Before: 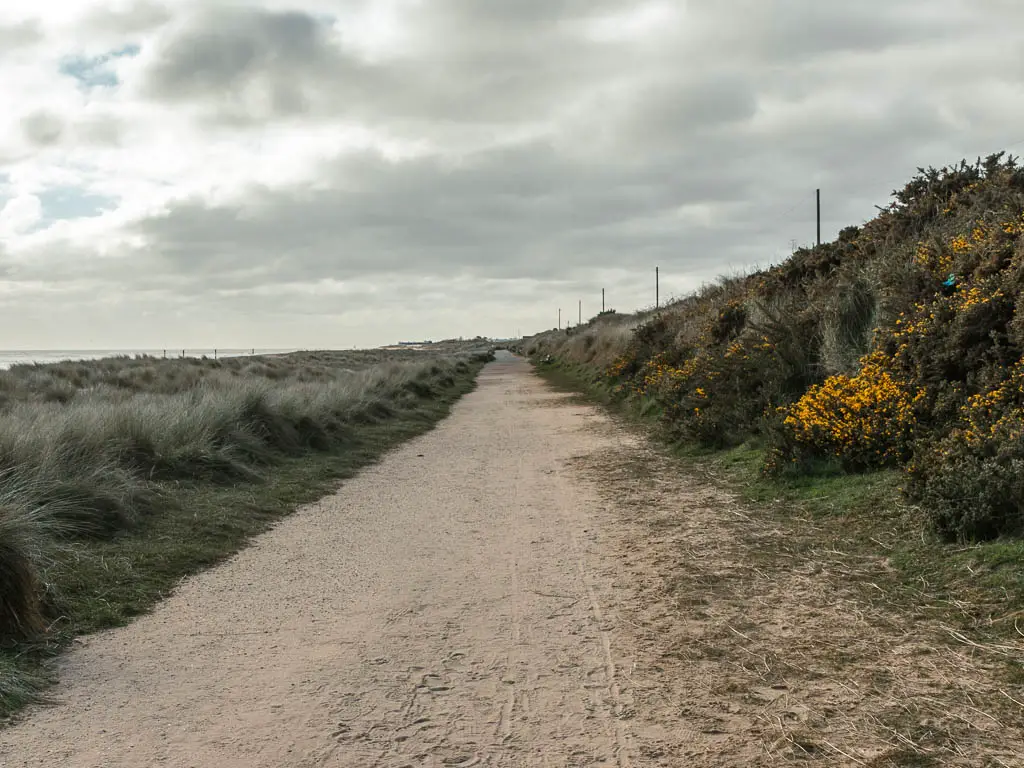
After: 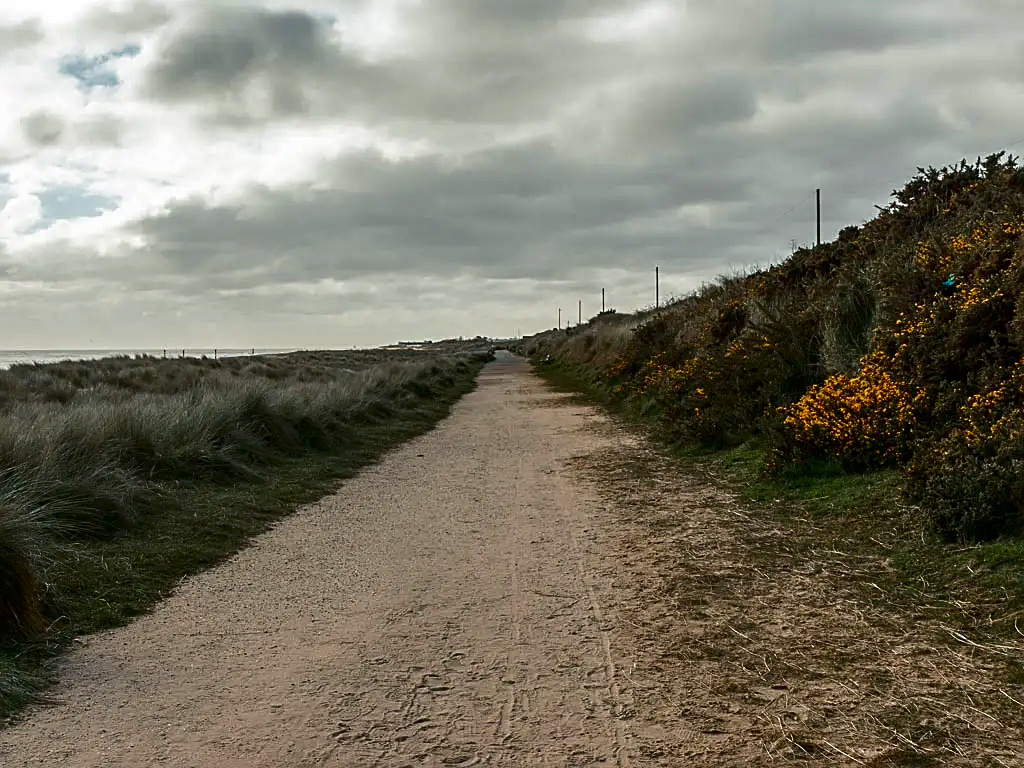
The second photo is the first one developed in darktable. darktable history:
sharpen: amount 0.49
contrast brightness saturation: brightness -0.254, saturation 0.202
